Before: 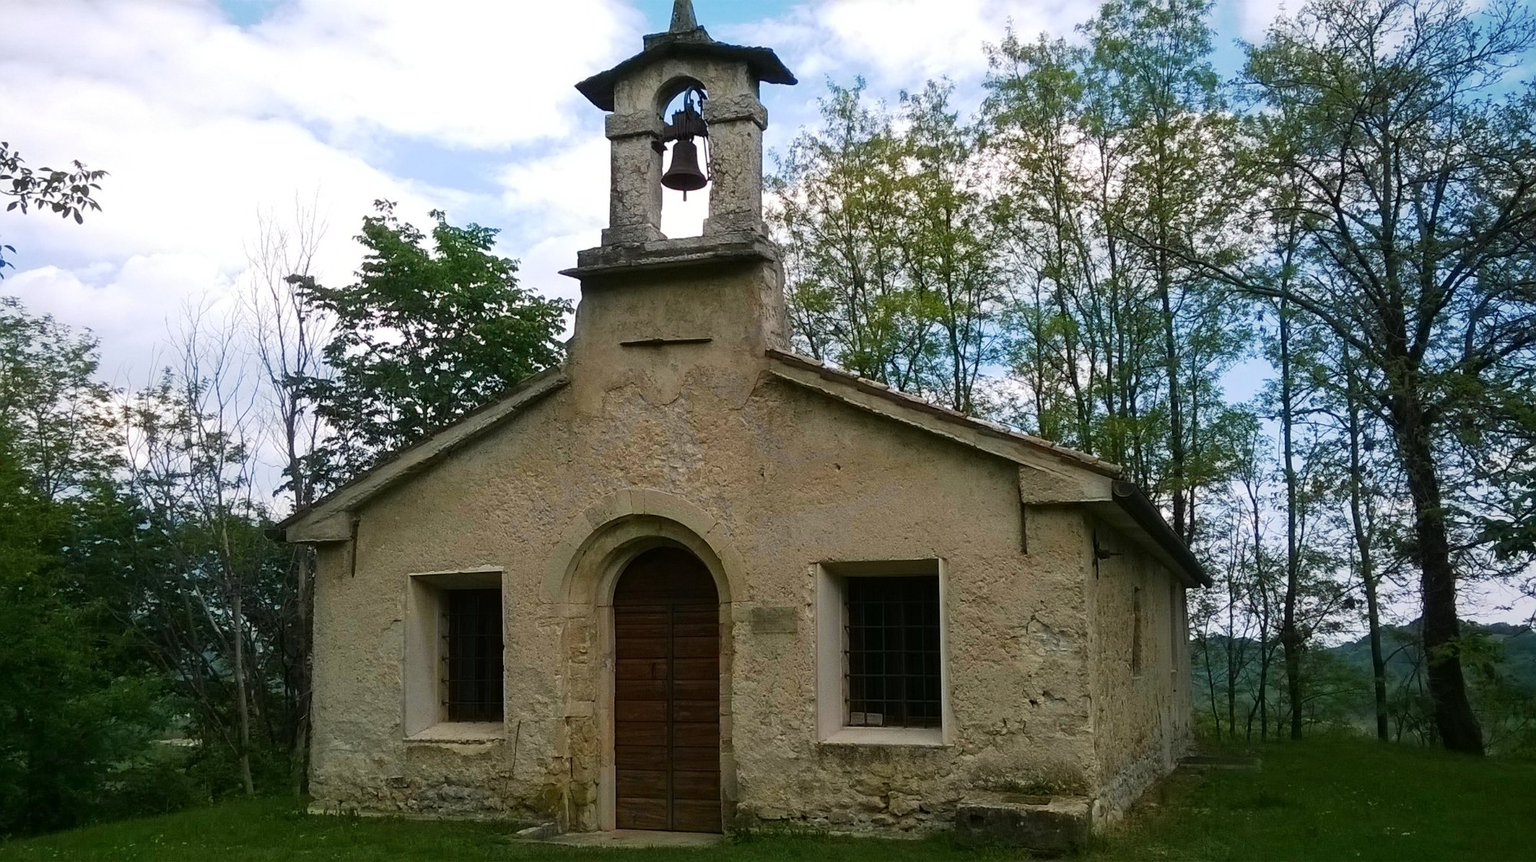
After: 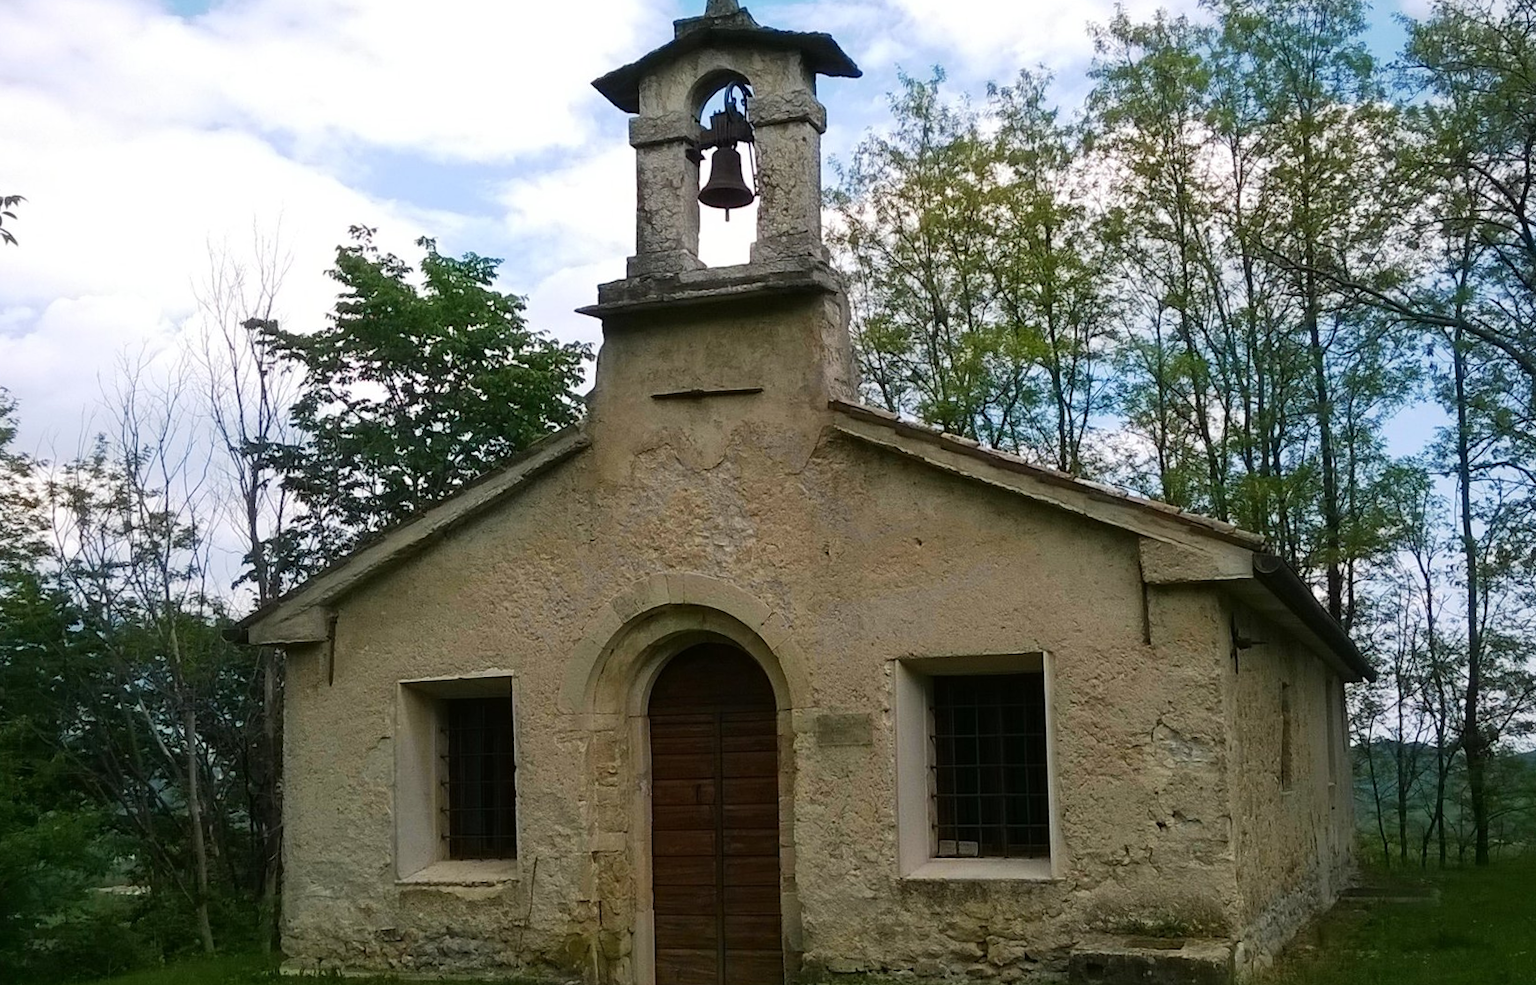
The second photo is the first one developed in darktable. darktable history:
crop and rotate: angle 0.914°, left 4.215%, top 1.067%, right 11.3%, bottom 2.371%
